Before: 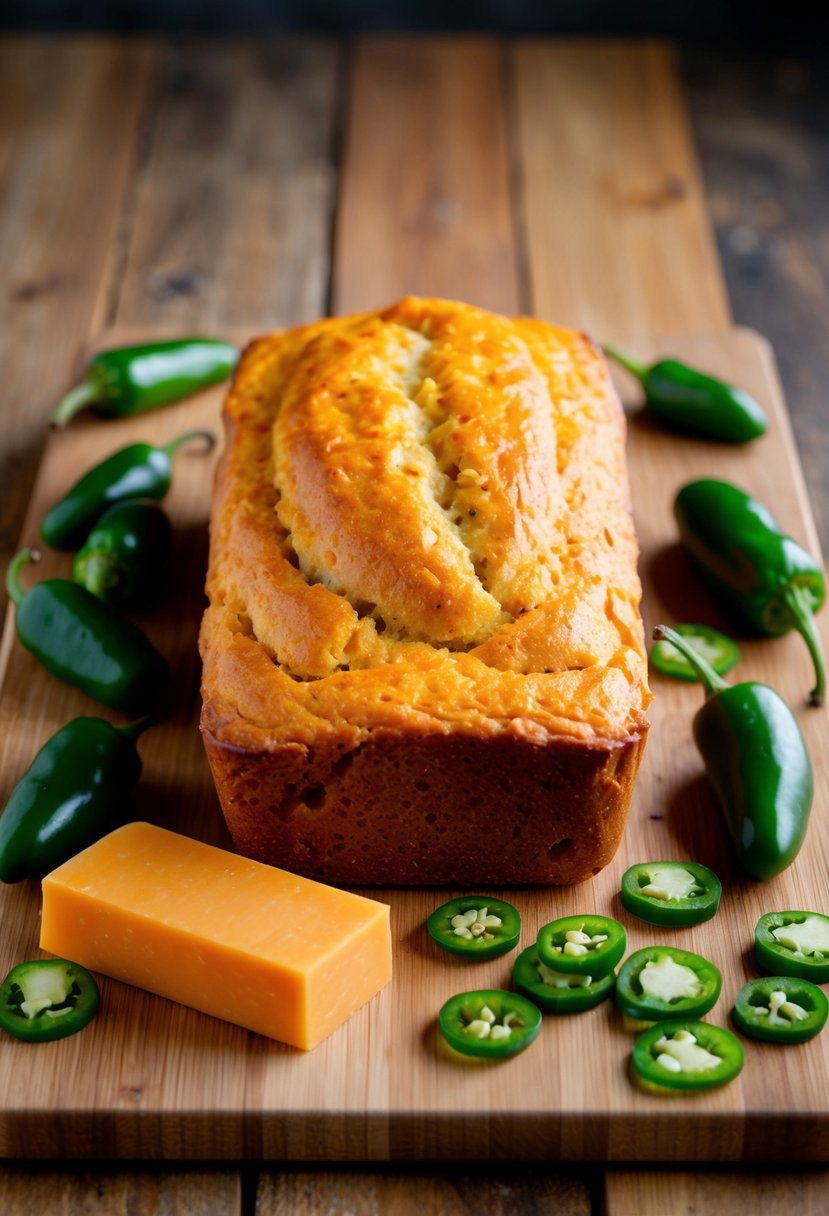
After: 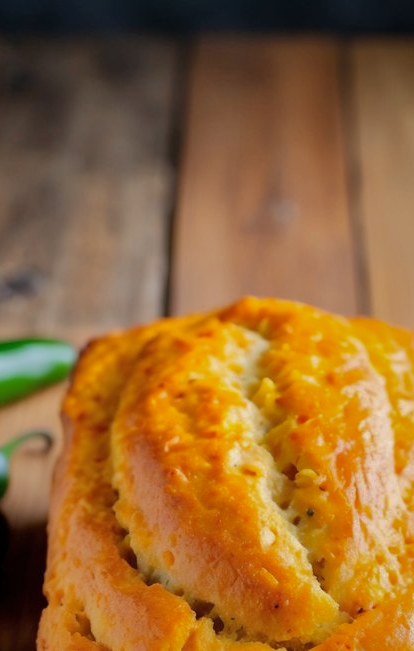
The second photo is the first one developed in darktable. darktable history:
shadows and highlights: shadows 25, highlights -70
crop: left 19.556%, right 30.401%, bottom 46.458%
